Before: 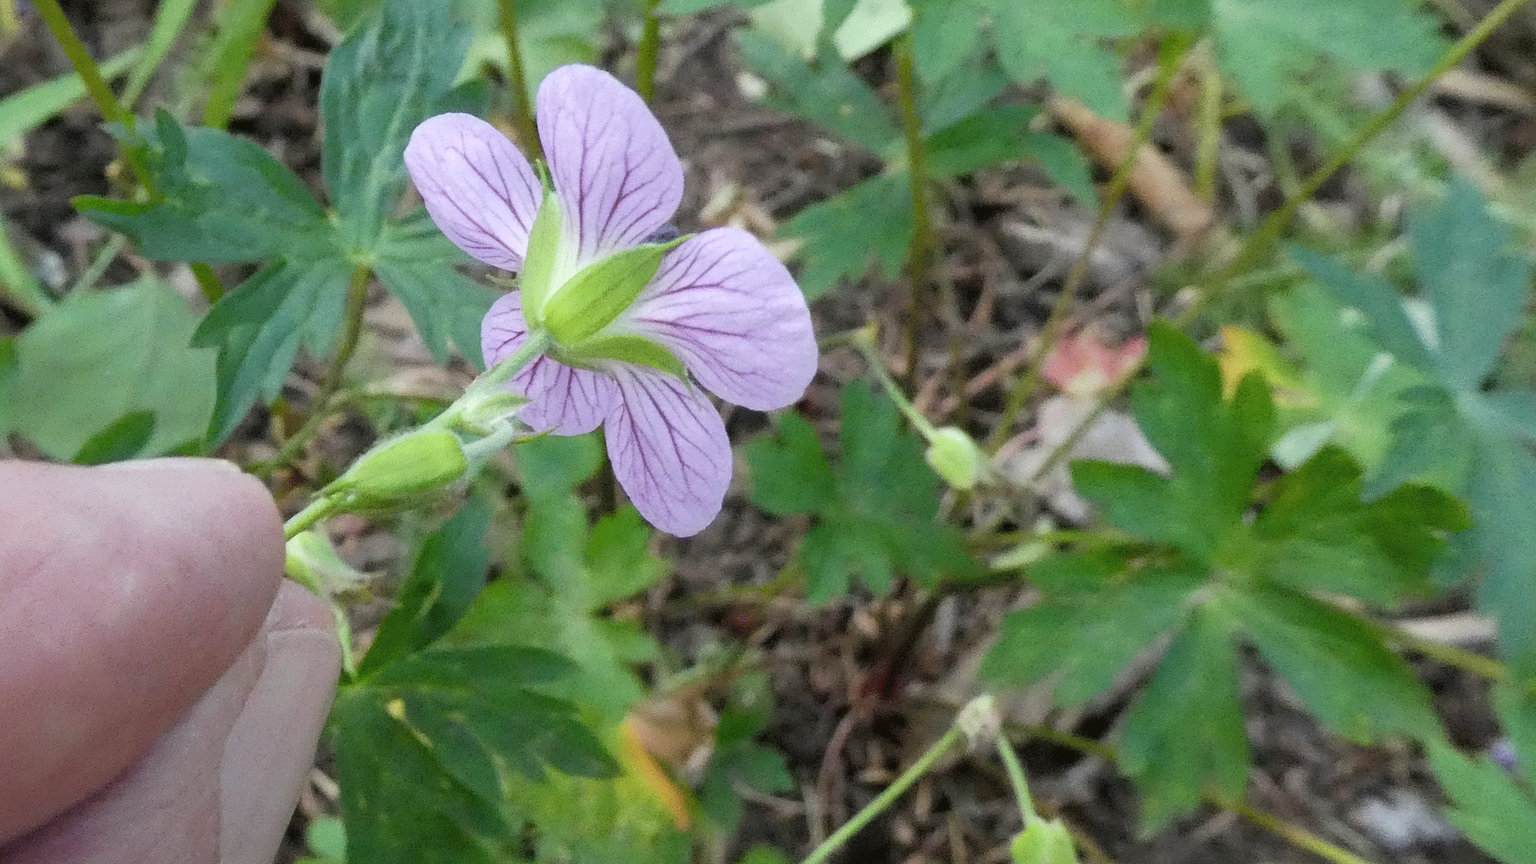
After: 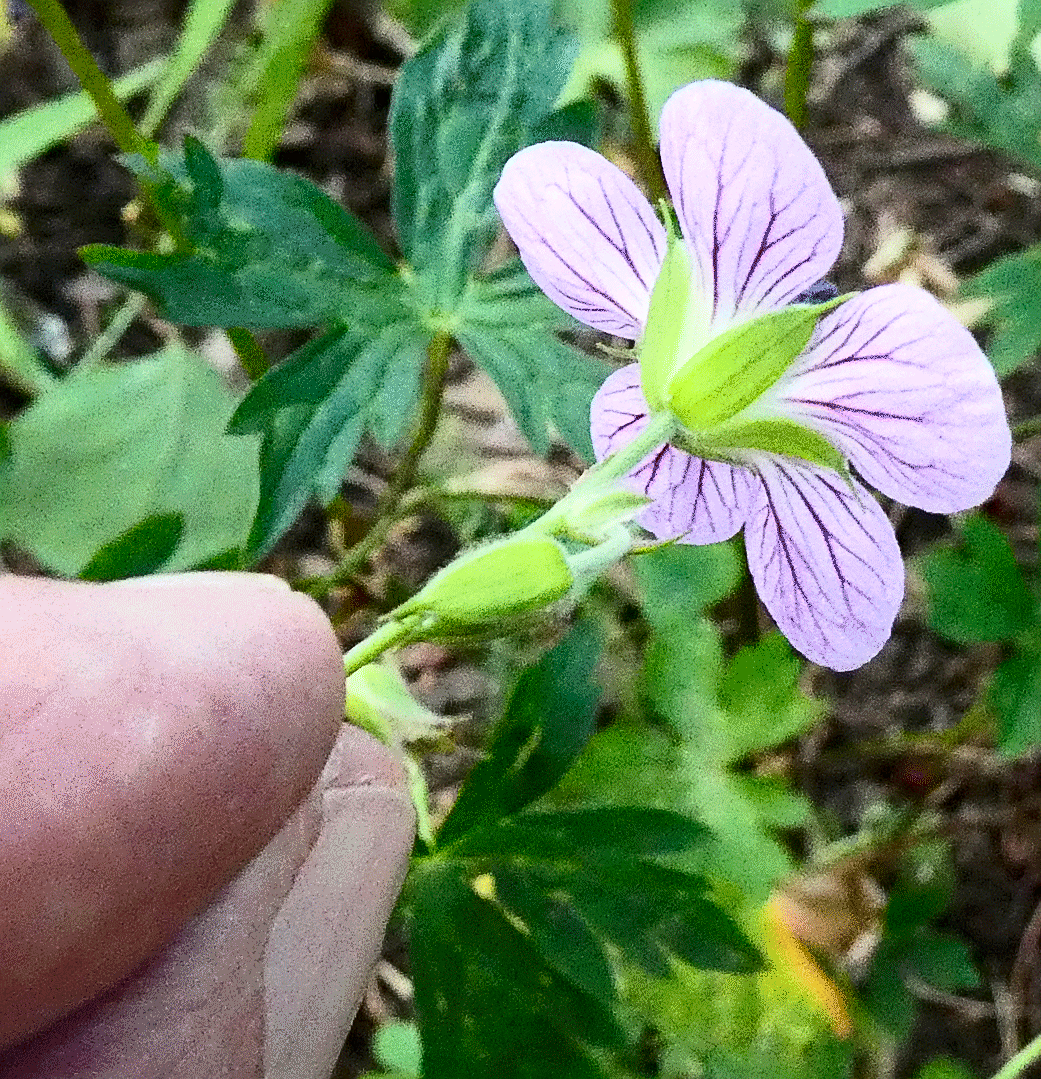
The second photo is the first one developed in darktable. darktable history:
crop: left 0.603%, right 45.165%, bottom 0.079%
haze removal: compatibility mode true, adaptive false
contrast brightness saturation: contrast 0.397, brightness 0.042, saturation 0.253
sharpen: on, module defaults
